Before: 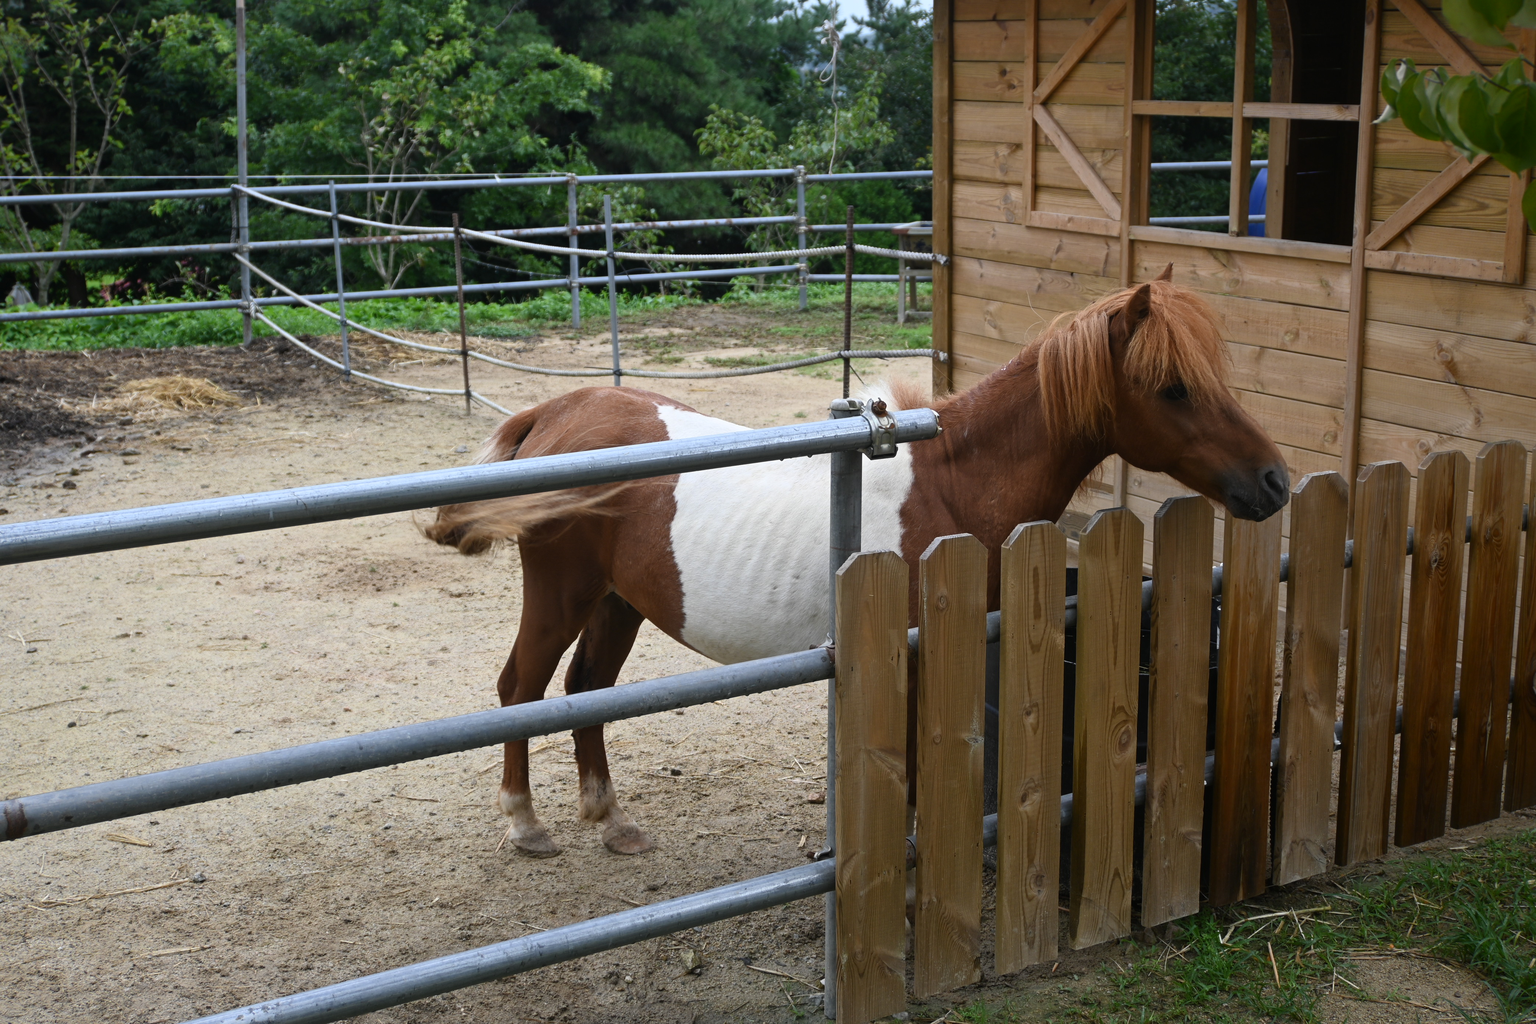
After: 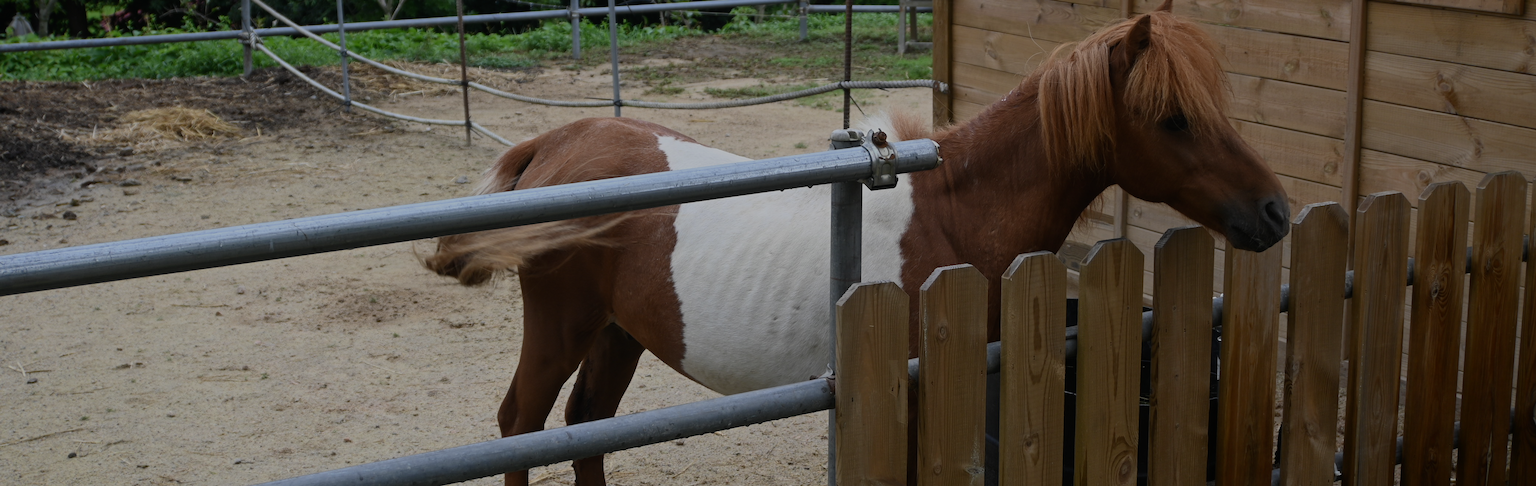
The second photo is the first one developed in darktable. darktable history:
crop and rotate: top 26.351%, bottom 26.099%
exposure: compensate exposure bias true, compensate highlight preservation false
